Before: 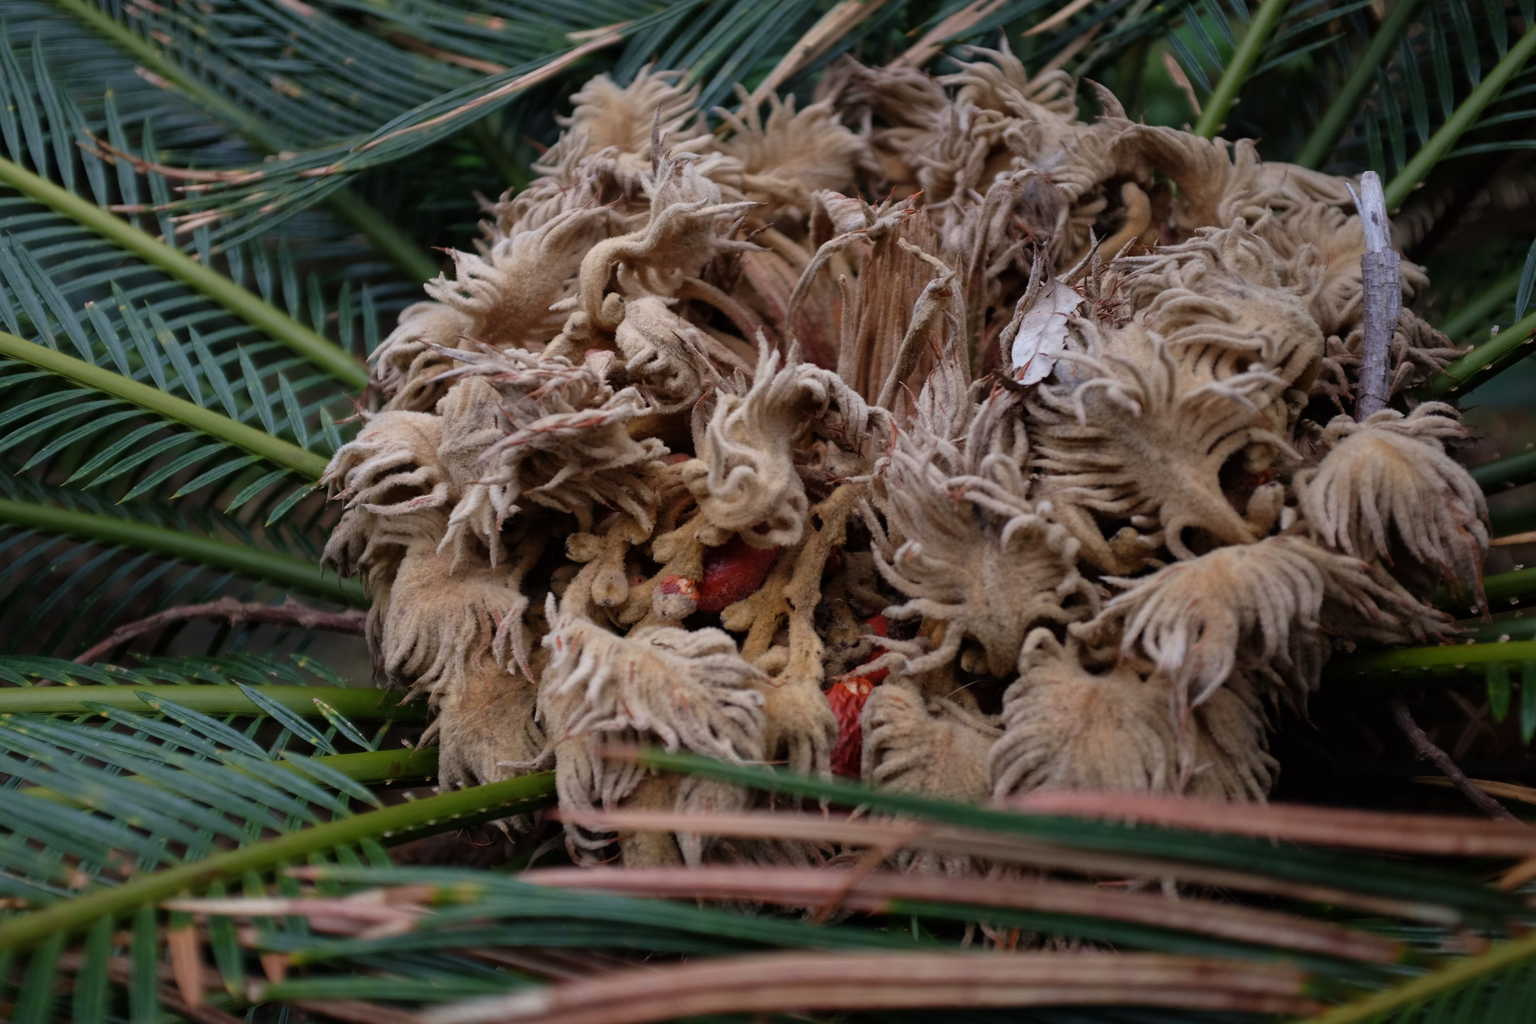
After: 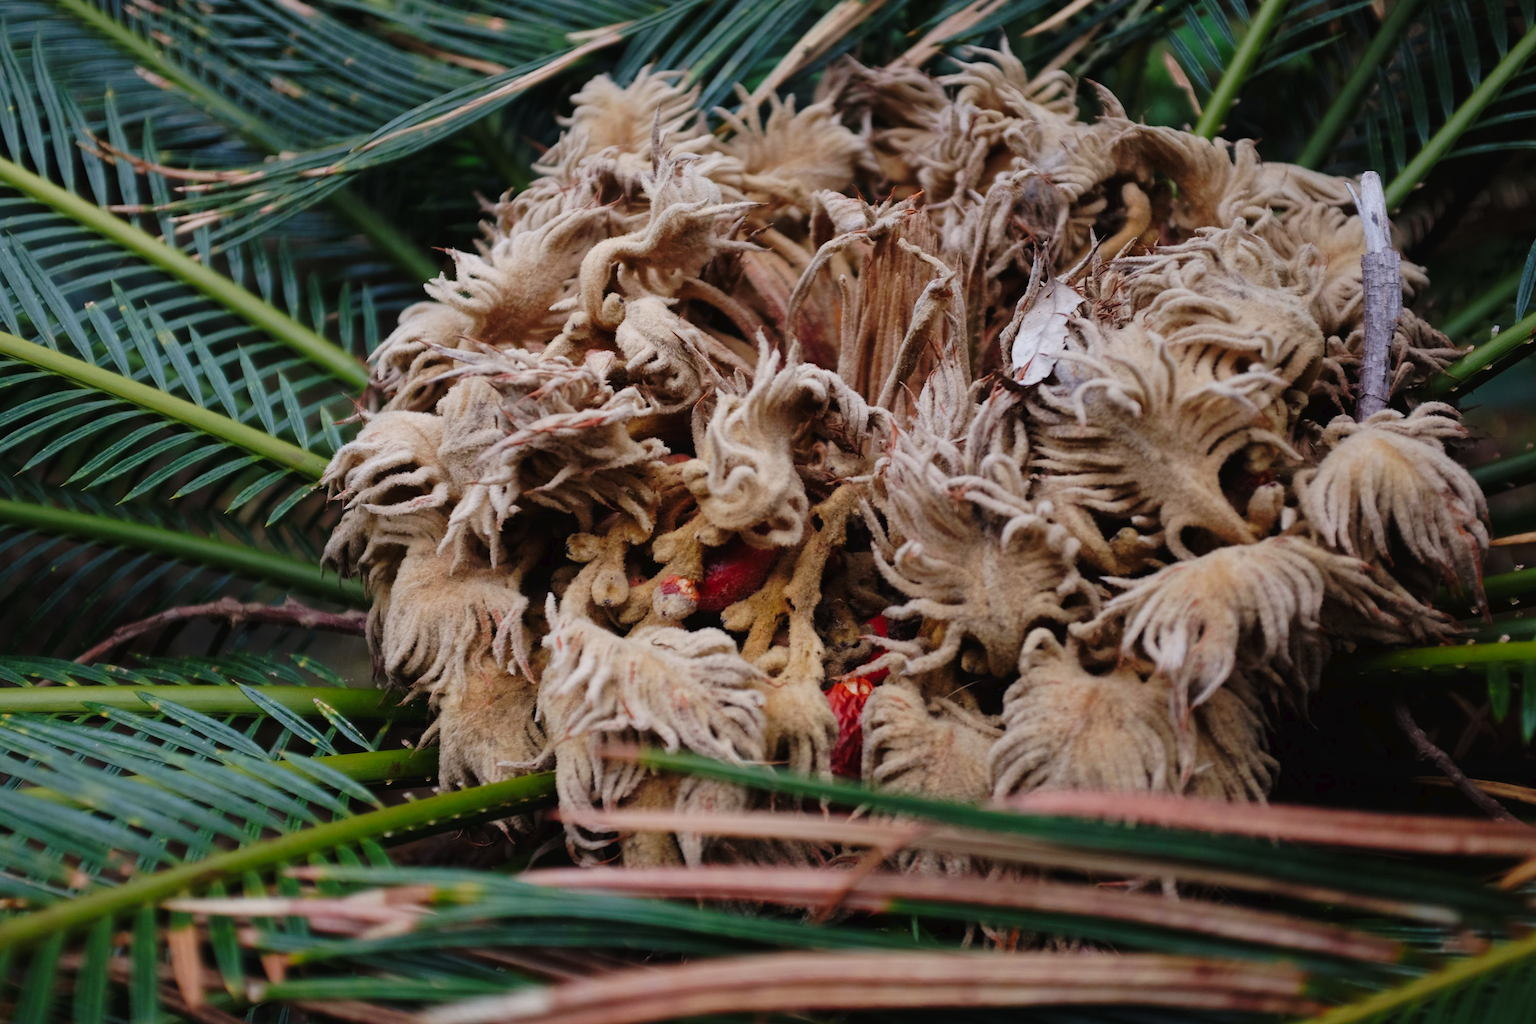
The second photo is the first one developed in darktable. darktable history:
tone curve: curves: ch0 [(0, 0) (0.003, 0.02) (0.011, 0.023) (0.025, 0.028) (0.044, 0.045) (0.069, 0.063) (0.1, 0.09) (0.136, 0.122) (0.177, 0.166) (0.224, 0.223) (0.277, 0.297) (0.335, 0.384) (0.399, 0.461) (0.468, 0.549) (0.543, 0.632) (0.623, 0.705) (0.709, 0.772) (0.801, 0.844) (0.898, 0.91) (1, 1)], preserve colors none
